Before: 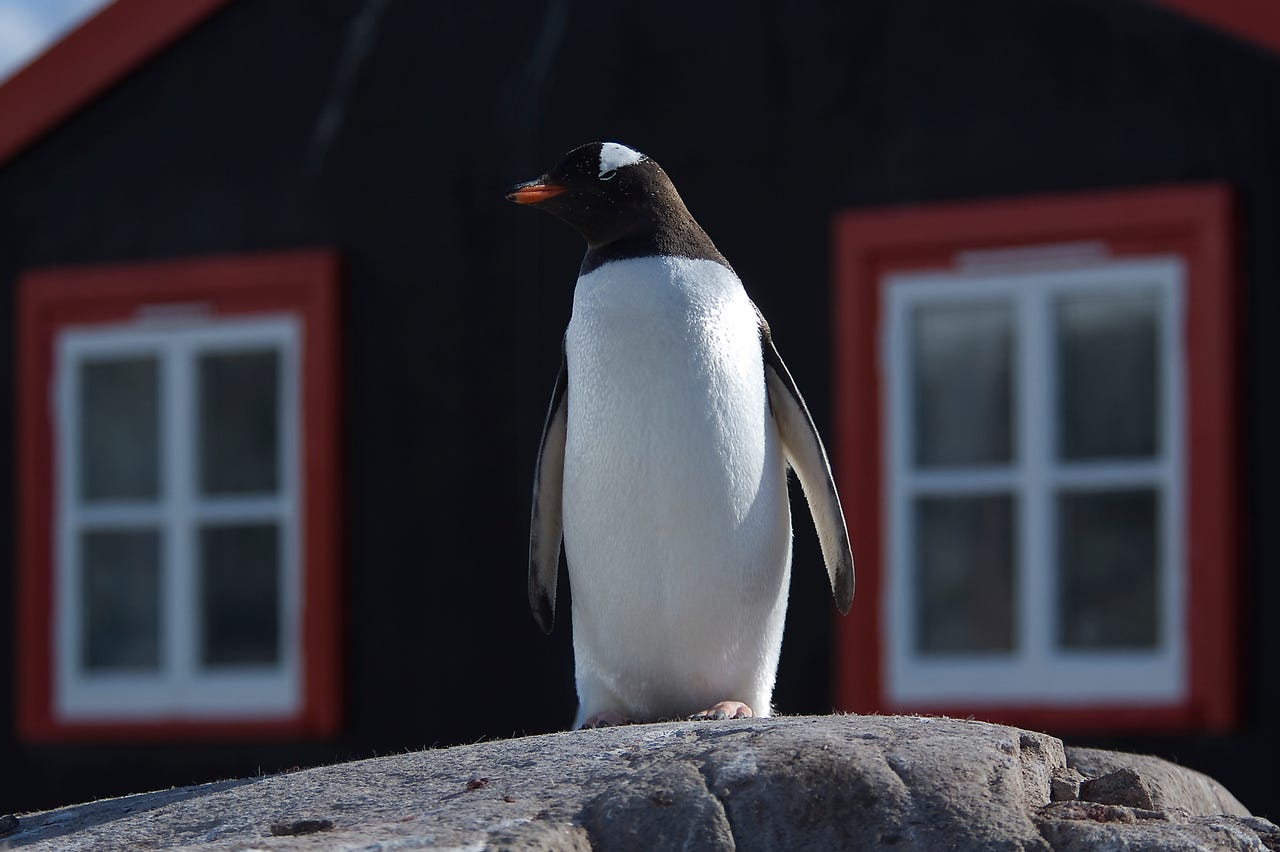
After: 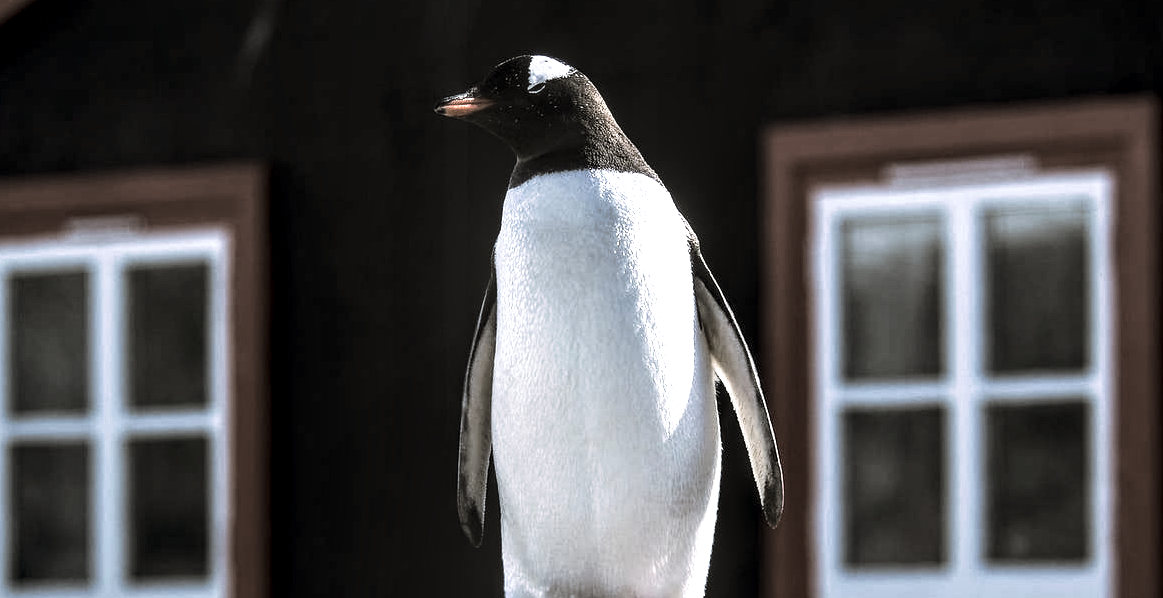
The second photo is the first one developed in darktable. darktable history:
contrast brightness saturation: contrast 0.25, saturation -0.31
split-toning: shadows › hue 46.8°, shadows › saturation 0.17, highlights › hue 316.8°, highlights › saturation 0.27, balance -51.82
local contrast: highlights 79%, shadows 56%, detail 175%, midtone range 0.428
crop: left 5.596%, top 10.314%, right 3.534%, bottom 19.395%
exposure: black level correction 0.001, exposure 0.955 EV, compensate exposure bias true, compensate highlight preservation false
